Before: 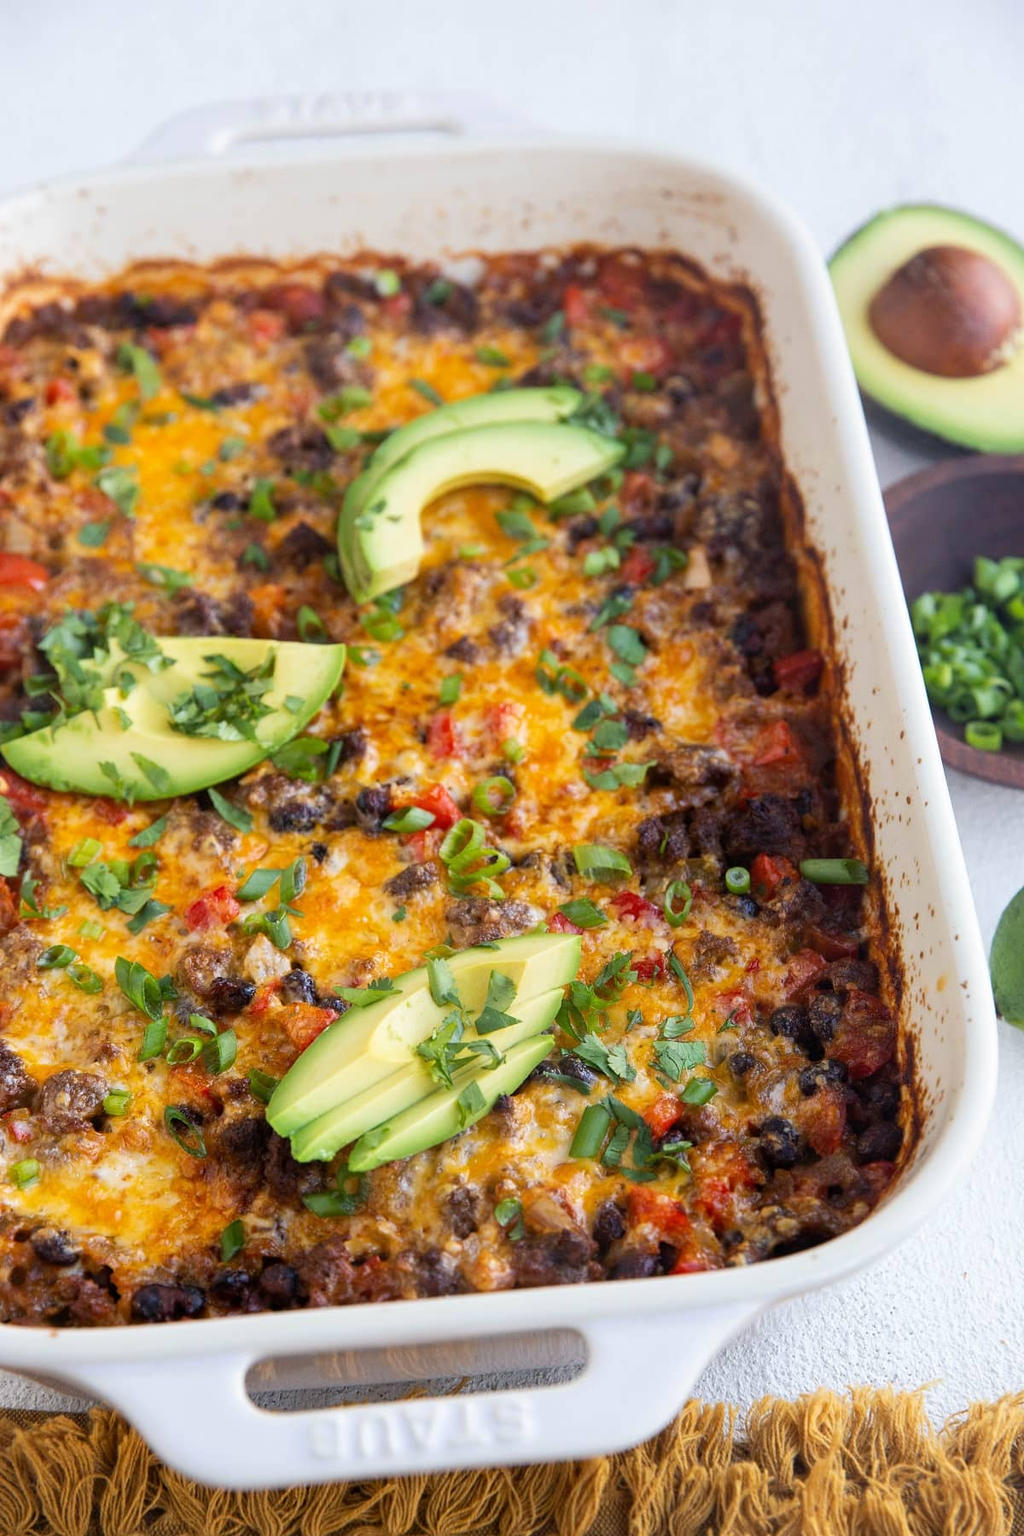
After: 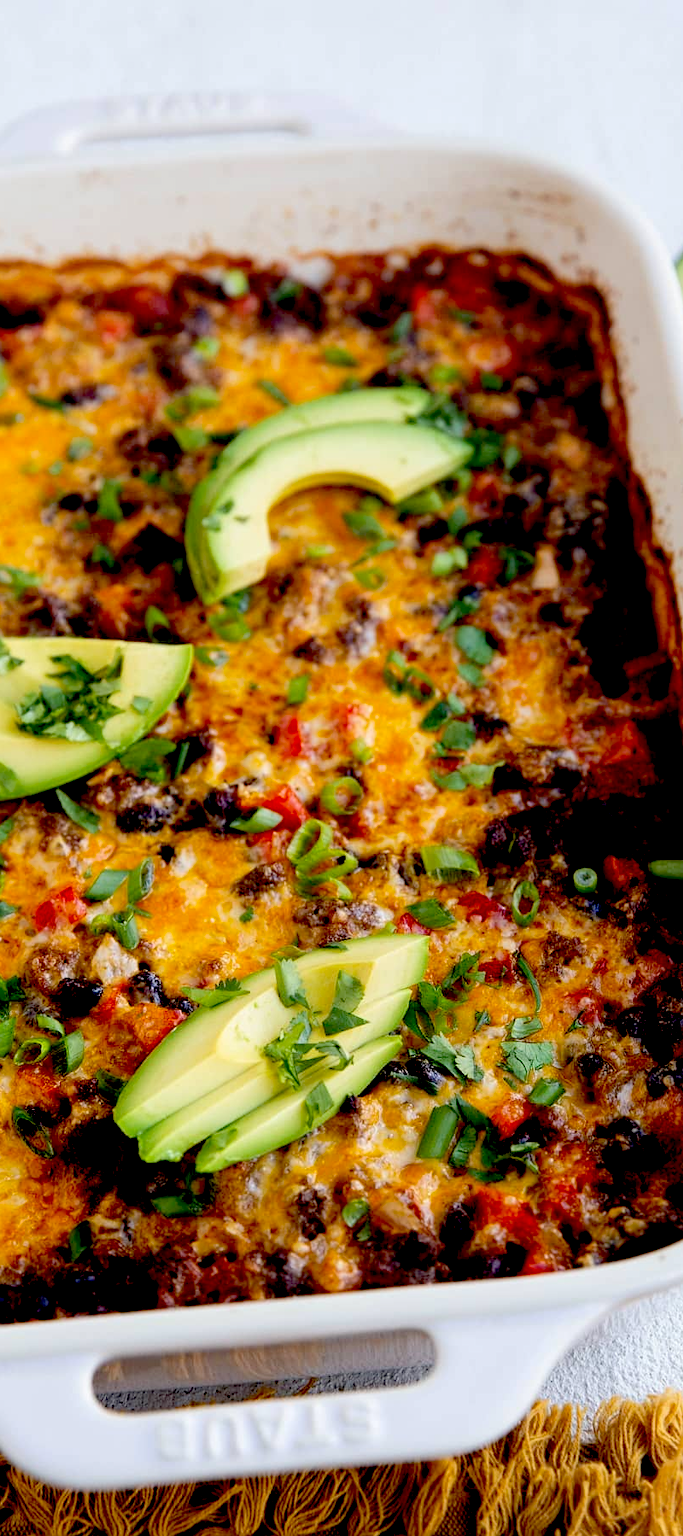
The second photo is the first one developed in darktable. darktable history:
exposure: black level correction 0.058, compensate exposure bias true, compensate highlight preservation false
crop and rotate: left 14.966%, right 18.211%
